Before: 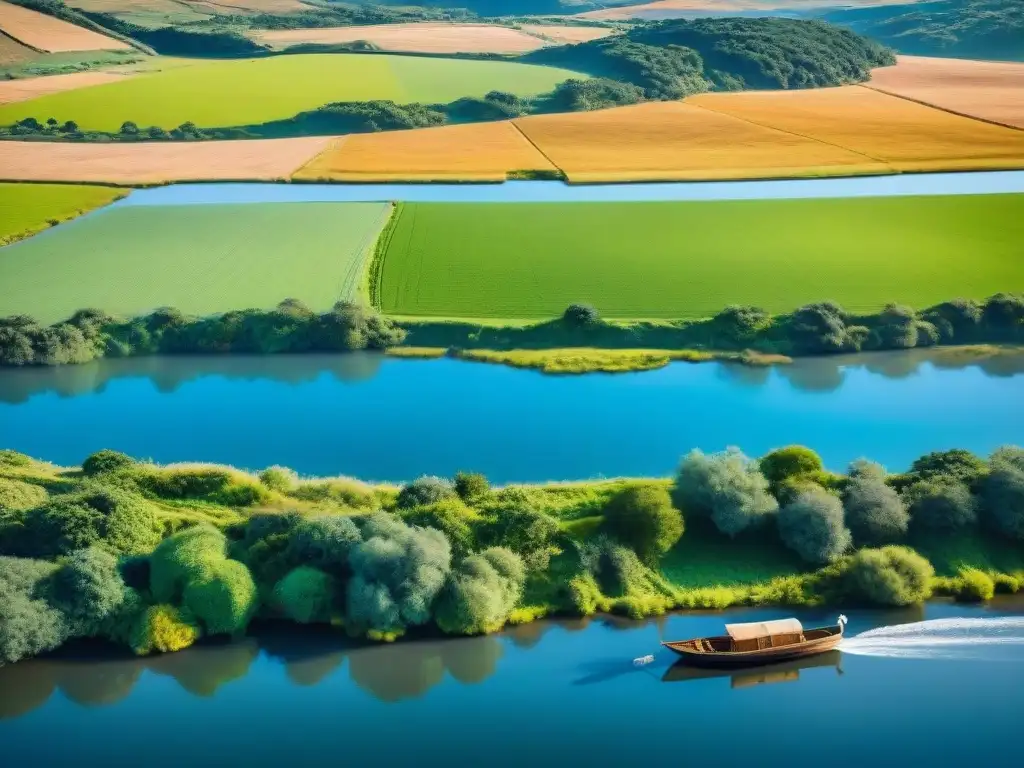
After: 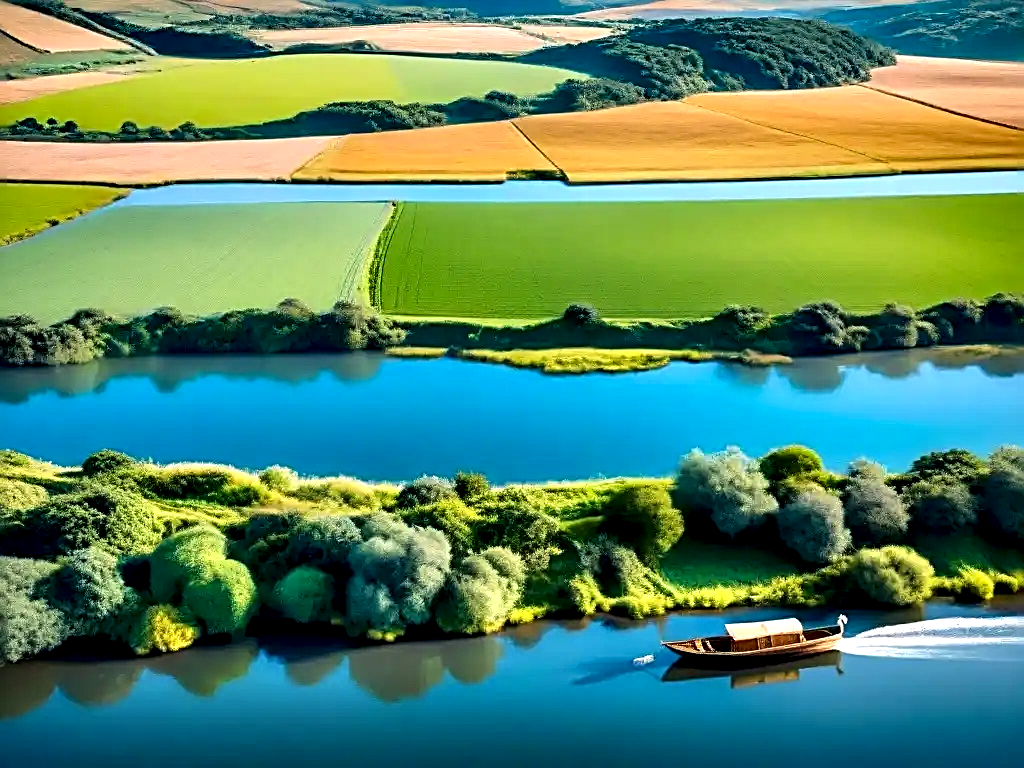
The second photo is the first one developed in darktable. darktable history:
sharpen: radius 2.709, amount 0.661
contrast equalizer: y [[0.6 ×6], [0.55 ×6], [0 ×6], [0 ×6], [0 ×6]]
